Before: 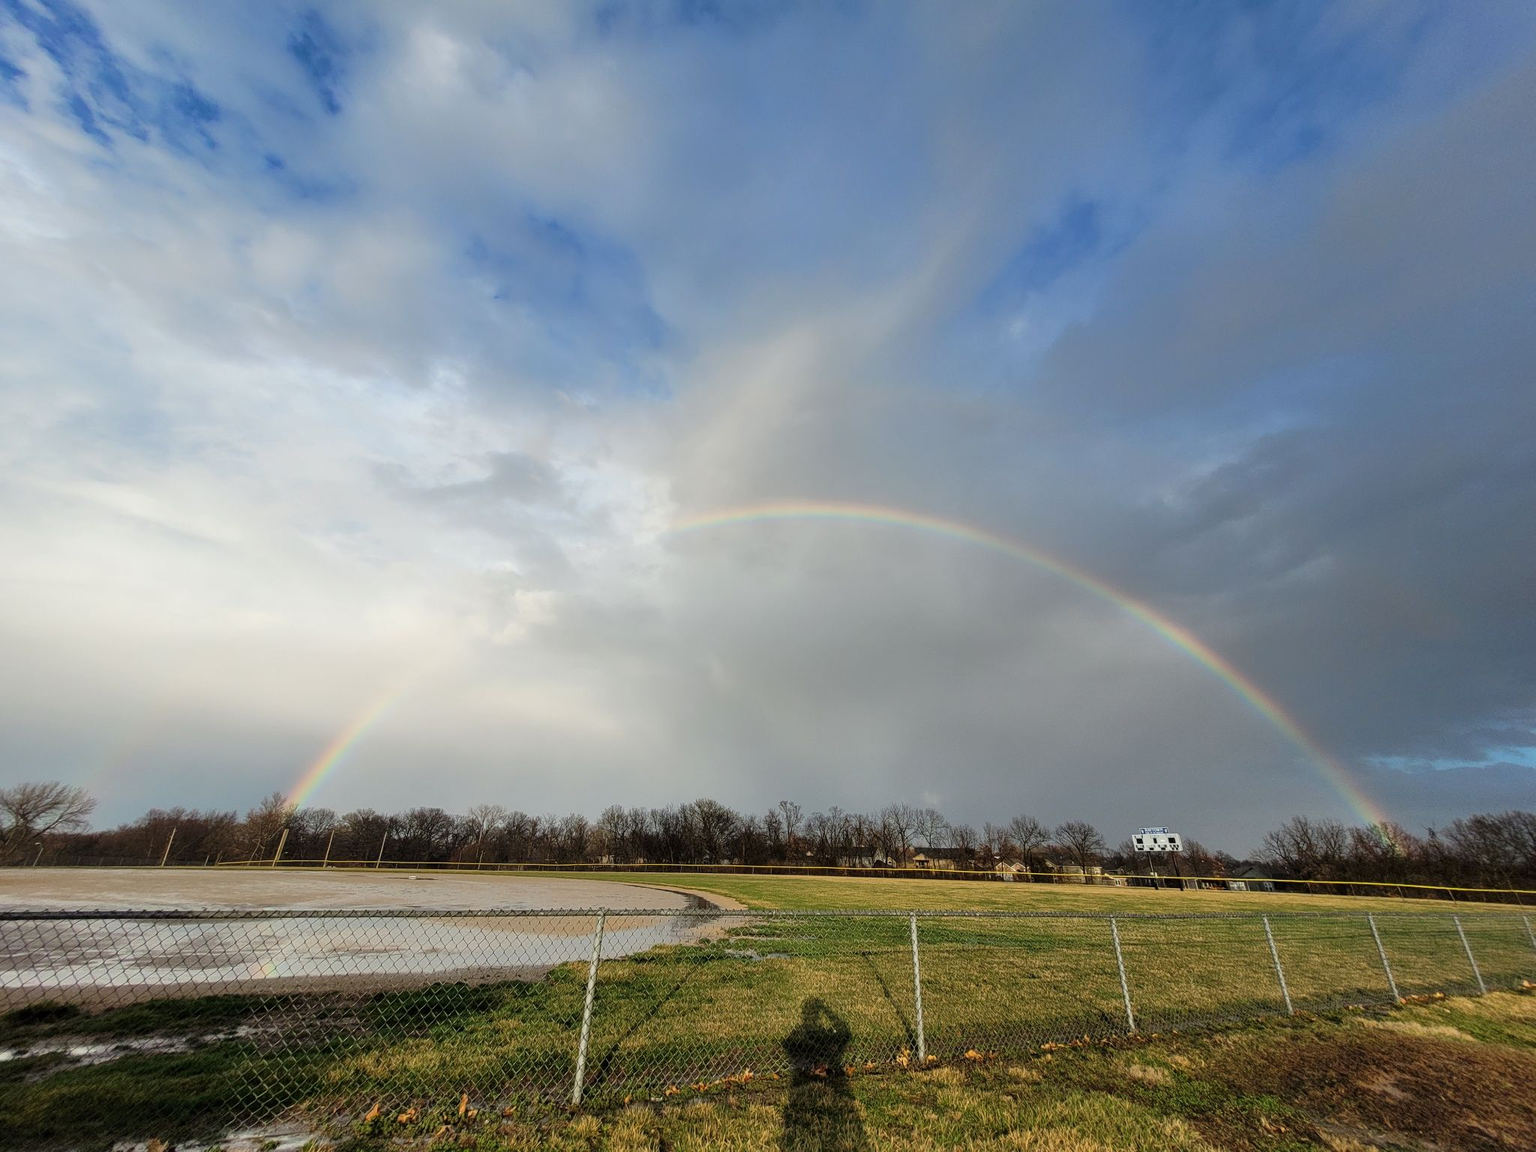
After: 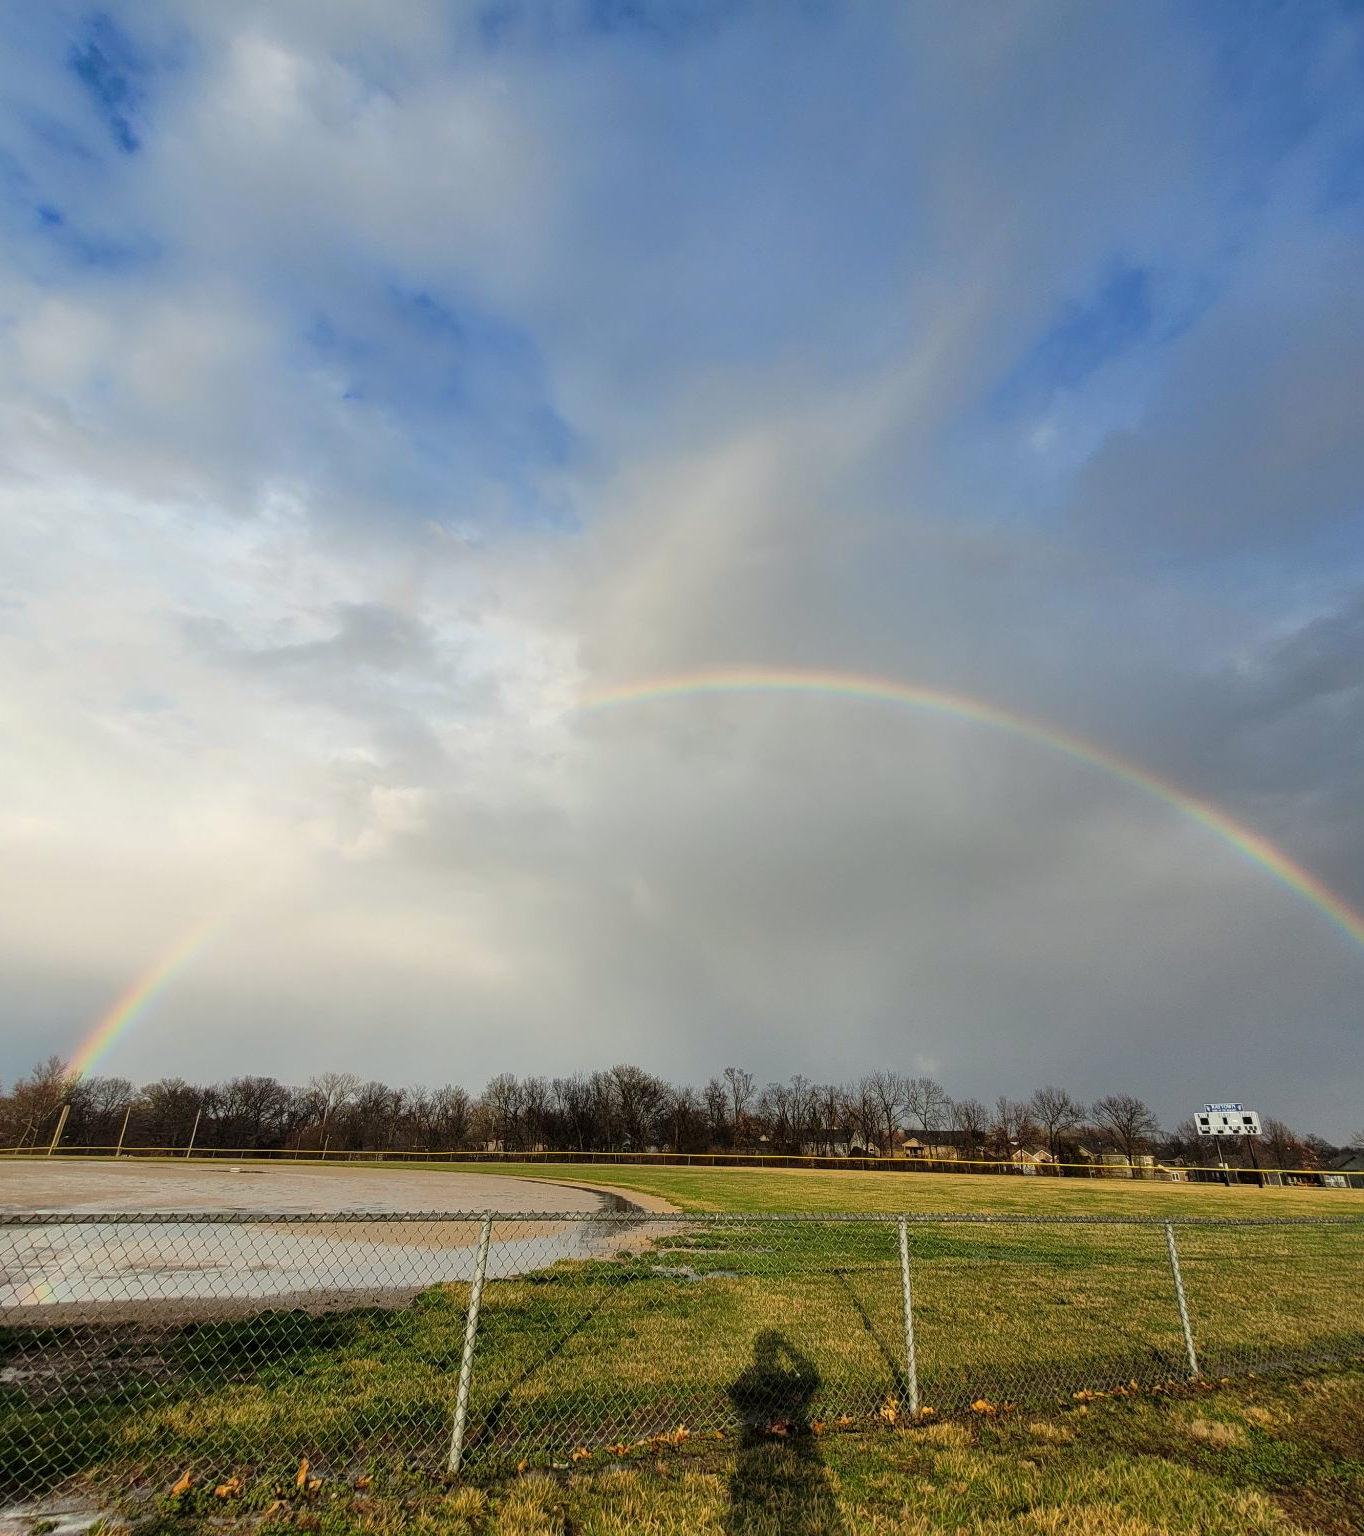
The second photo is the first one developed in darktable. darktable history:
color correction: highlights a* 0.703, highlights b* 2.75, saturation 1.09
crop and rotate: left 15.392%, right 17.974%
